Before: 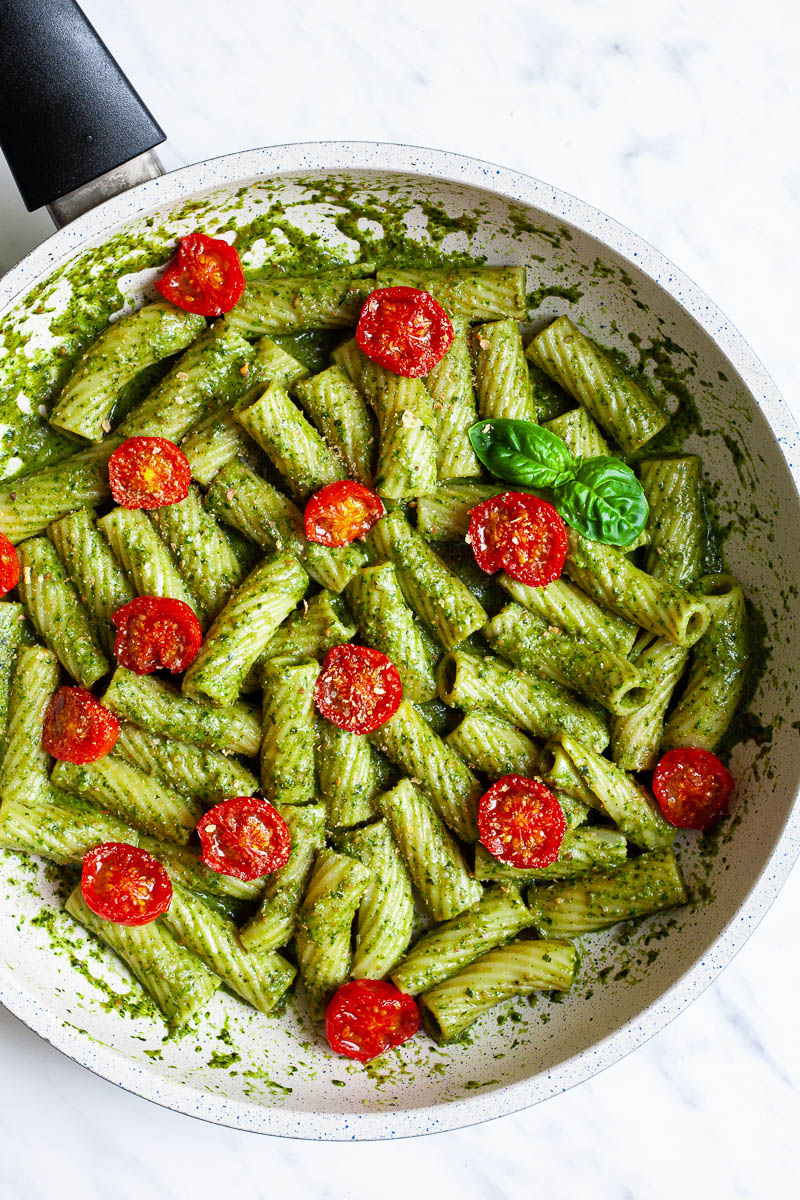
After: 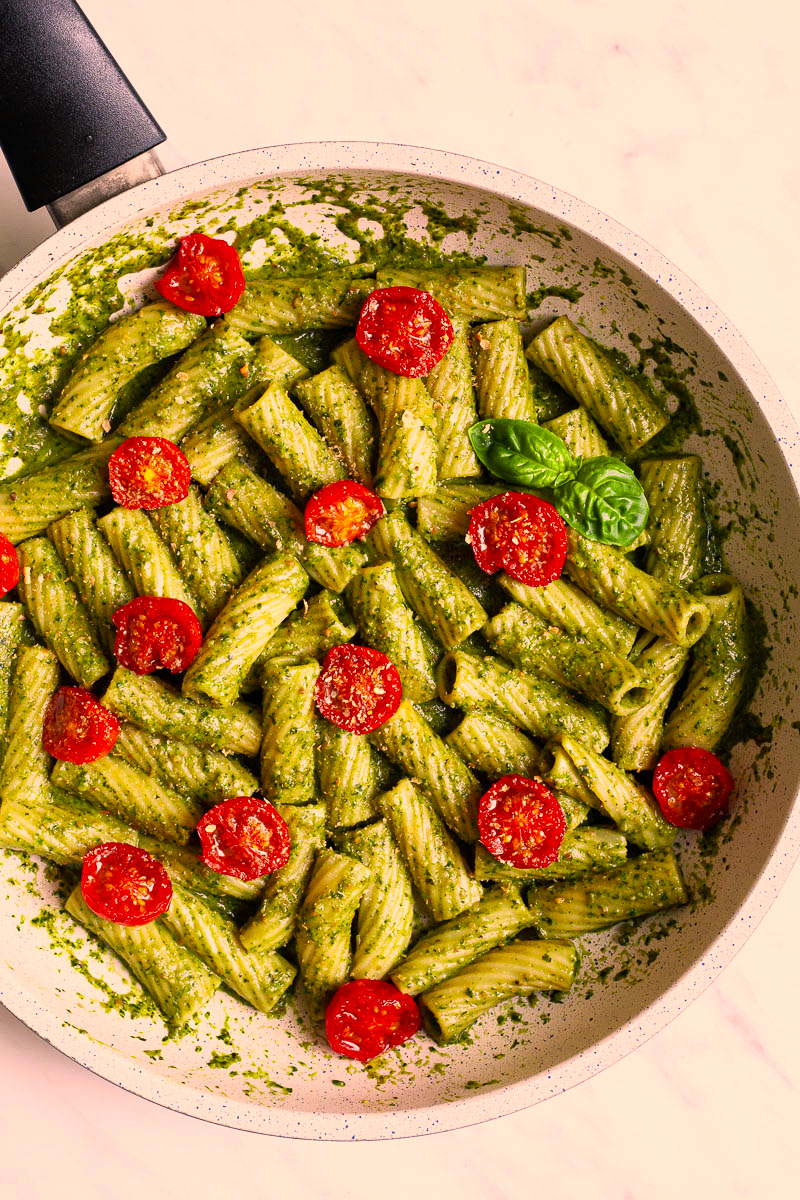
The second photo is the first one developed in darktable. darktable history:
color correction: highlights a* 22.64, highlights b* 22.27
